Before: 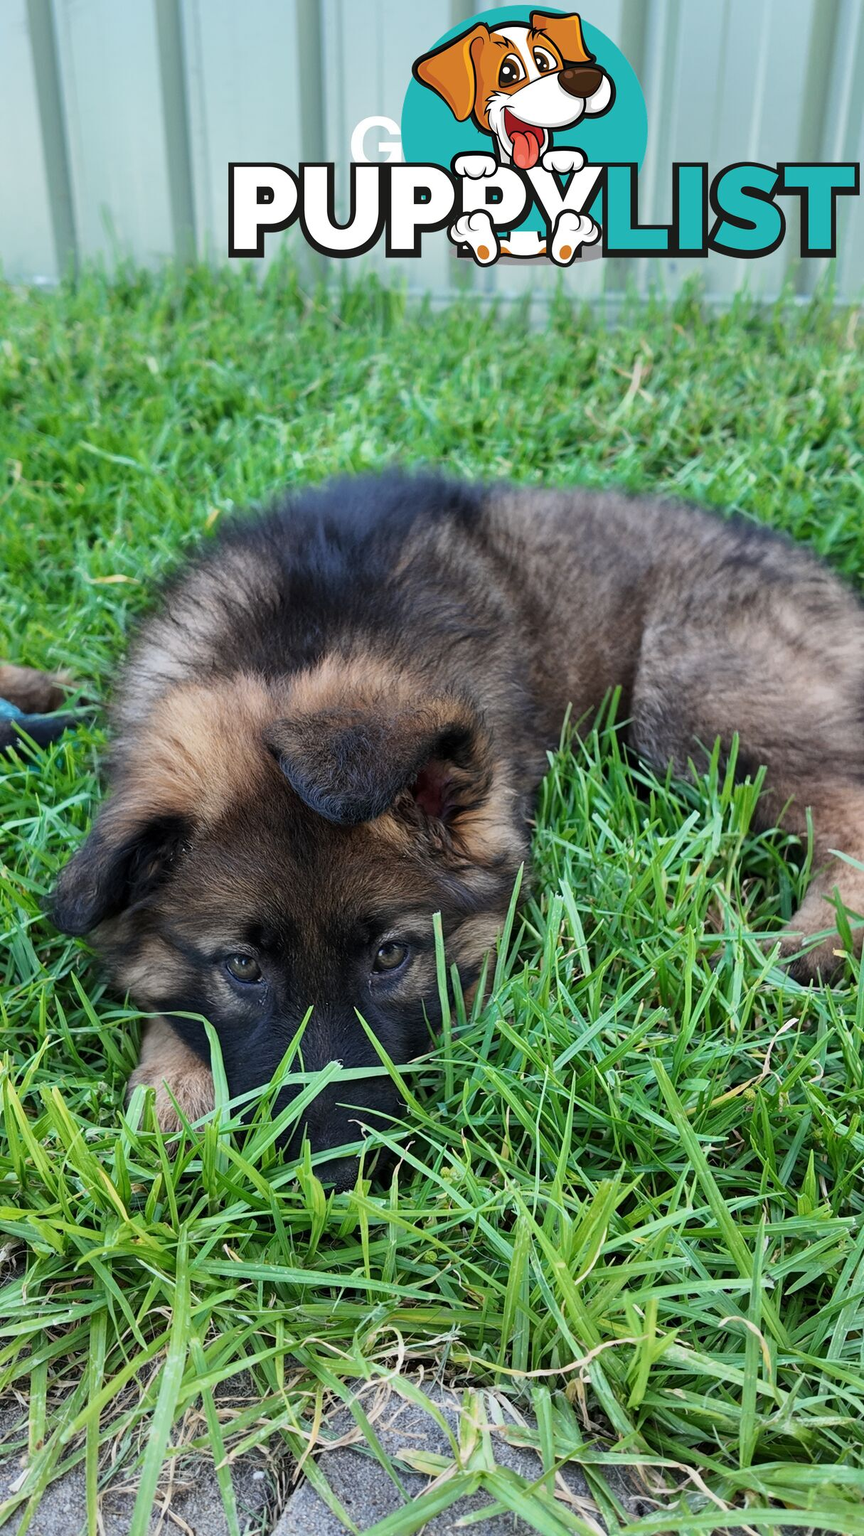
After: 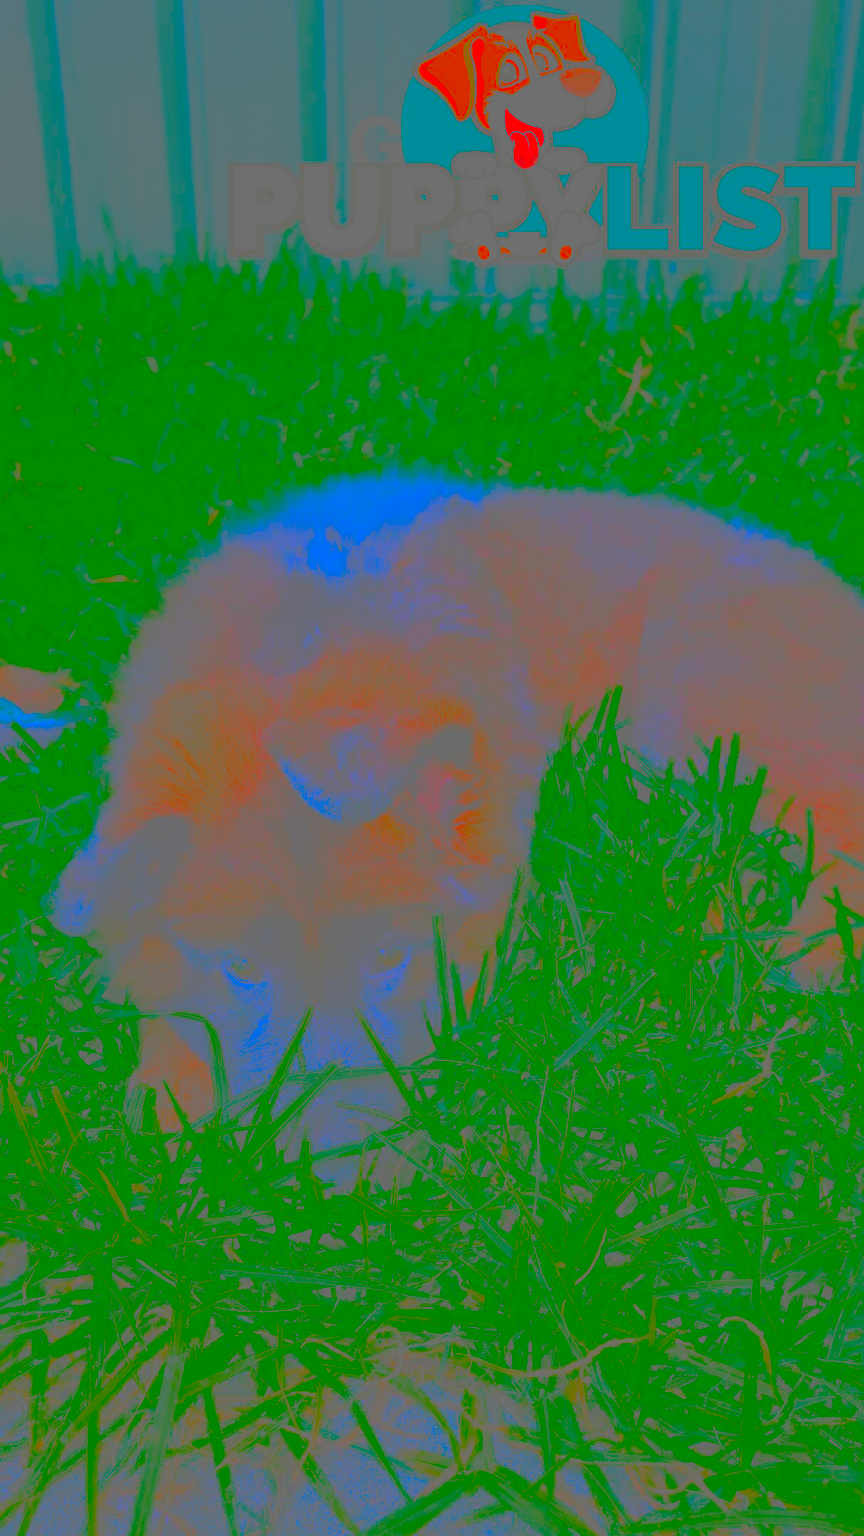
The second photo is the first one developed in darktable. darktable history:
tone curve: curves: ch0 [(0, 0) (0.003, 0.116) (0.011, 0.116) (0.025, 0.113) (0.044, 0.114) (0.069, 0.118) (0.1, 0.137) (0.136, 0.171) (0.177, 0.213) (0.224, 0.259) (0.277, 0.316) (0.335, 0.381) (0.399, 0.458) (0.468, 0.548) (0.543, 0.654) (0.623, 0.775) (0.709, 0.895) (0.801, 0.972) (0.898, 0.991) (1, 1)], preserve colors none
sharpen: radius 1.348, amount 1.267, threshold 0.82
base curve: curves: ch0 [(0, 0) (0.036, 0.037) (0.121, 0.228) (0.46, 0.76) (0.859, 0.983) (1, 1)], preserve colors none
contrast brightness saturation: contrast -0.987, brightness -0.162, saturation 0.767
